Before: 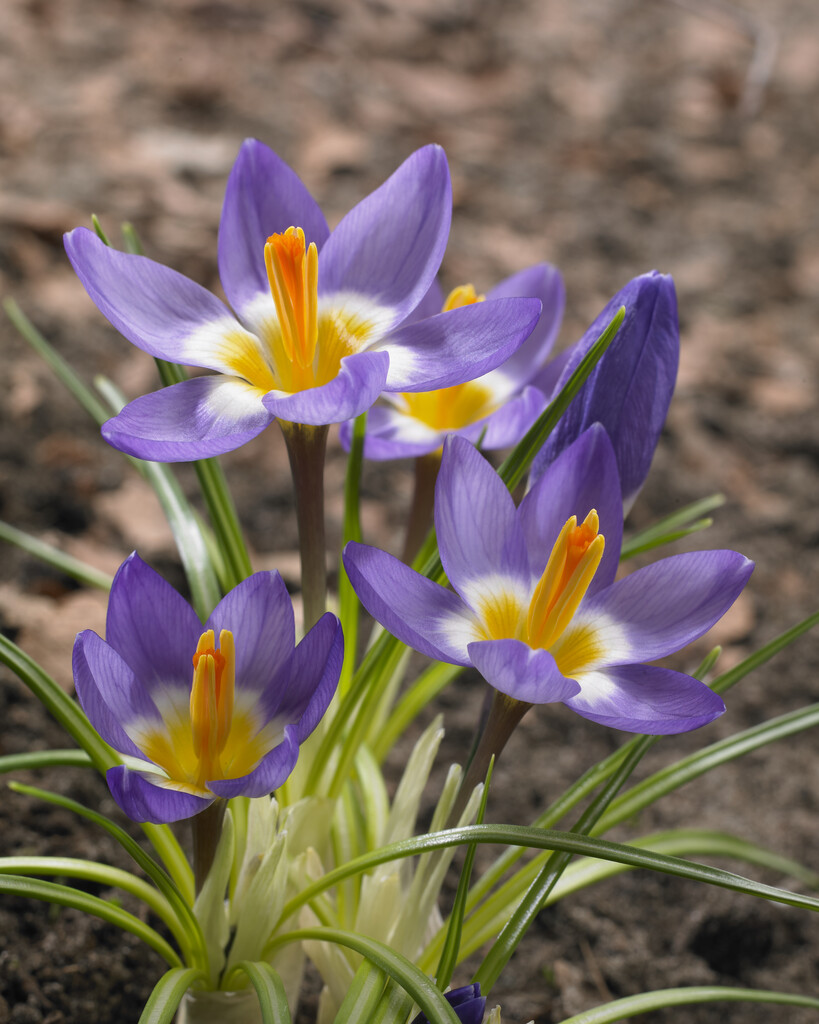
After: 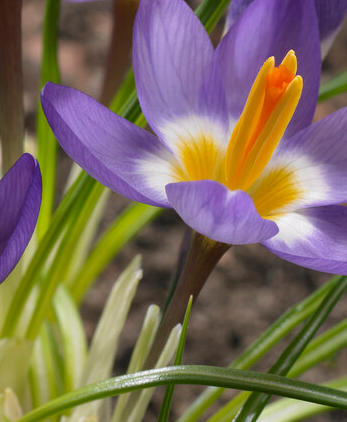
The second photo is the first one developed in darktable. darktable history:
exposure: exposure 0.014 EV, compensate exposure bias true, compensate highlight preservation false
crop: left 36.968%, top 44.901%, right 20.645%, bottom 13.86%
